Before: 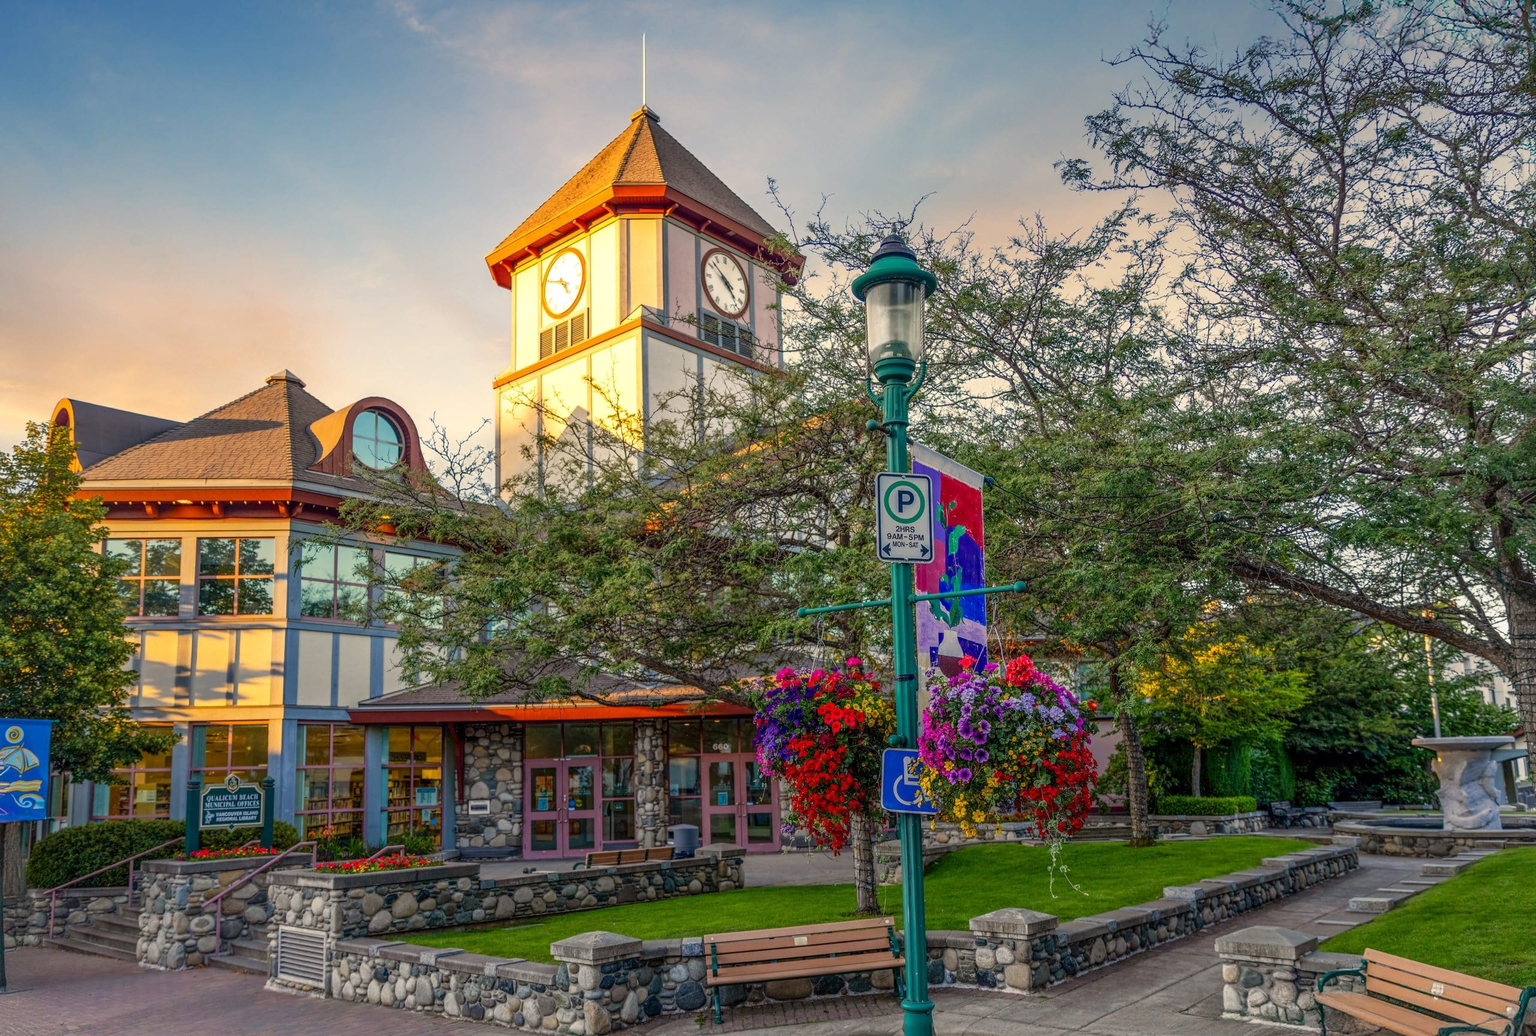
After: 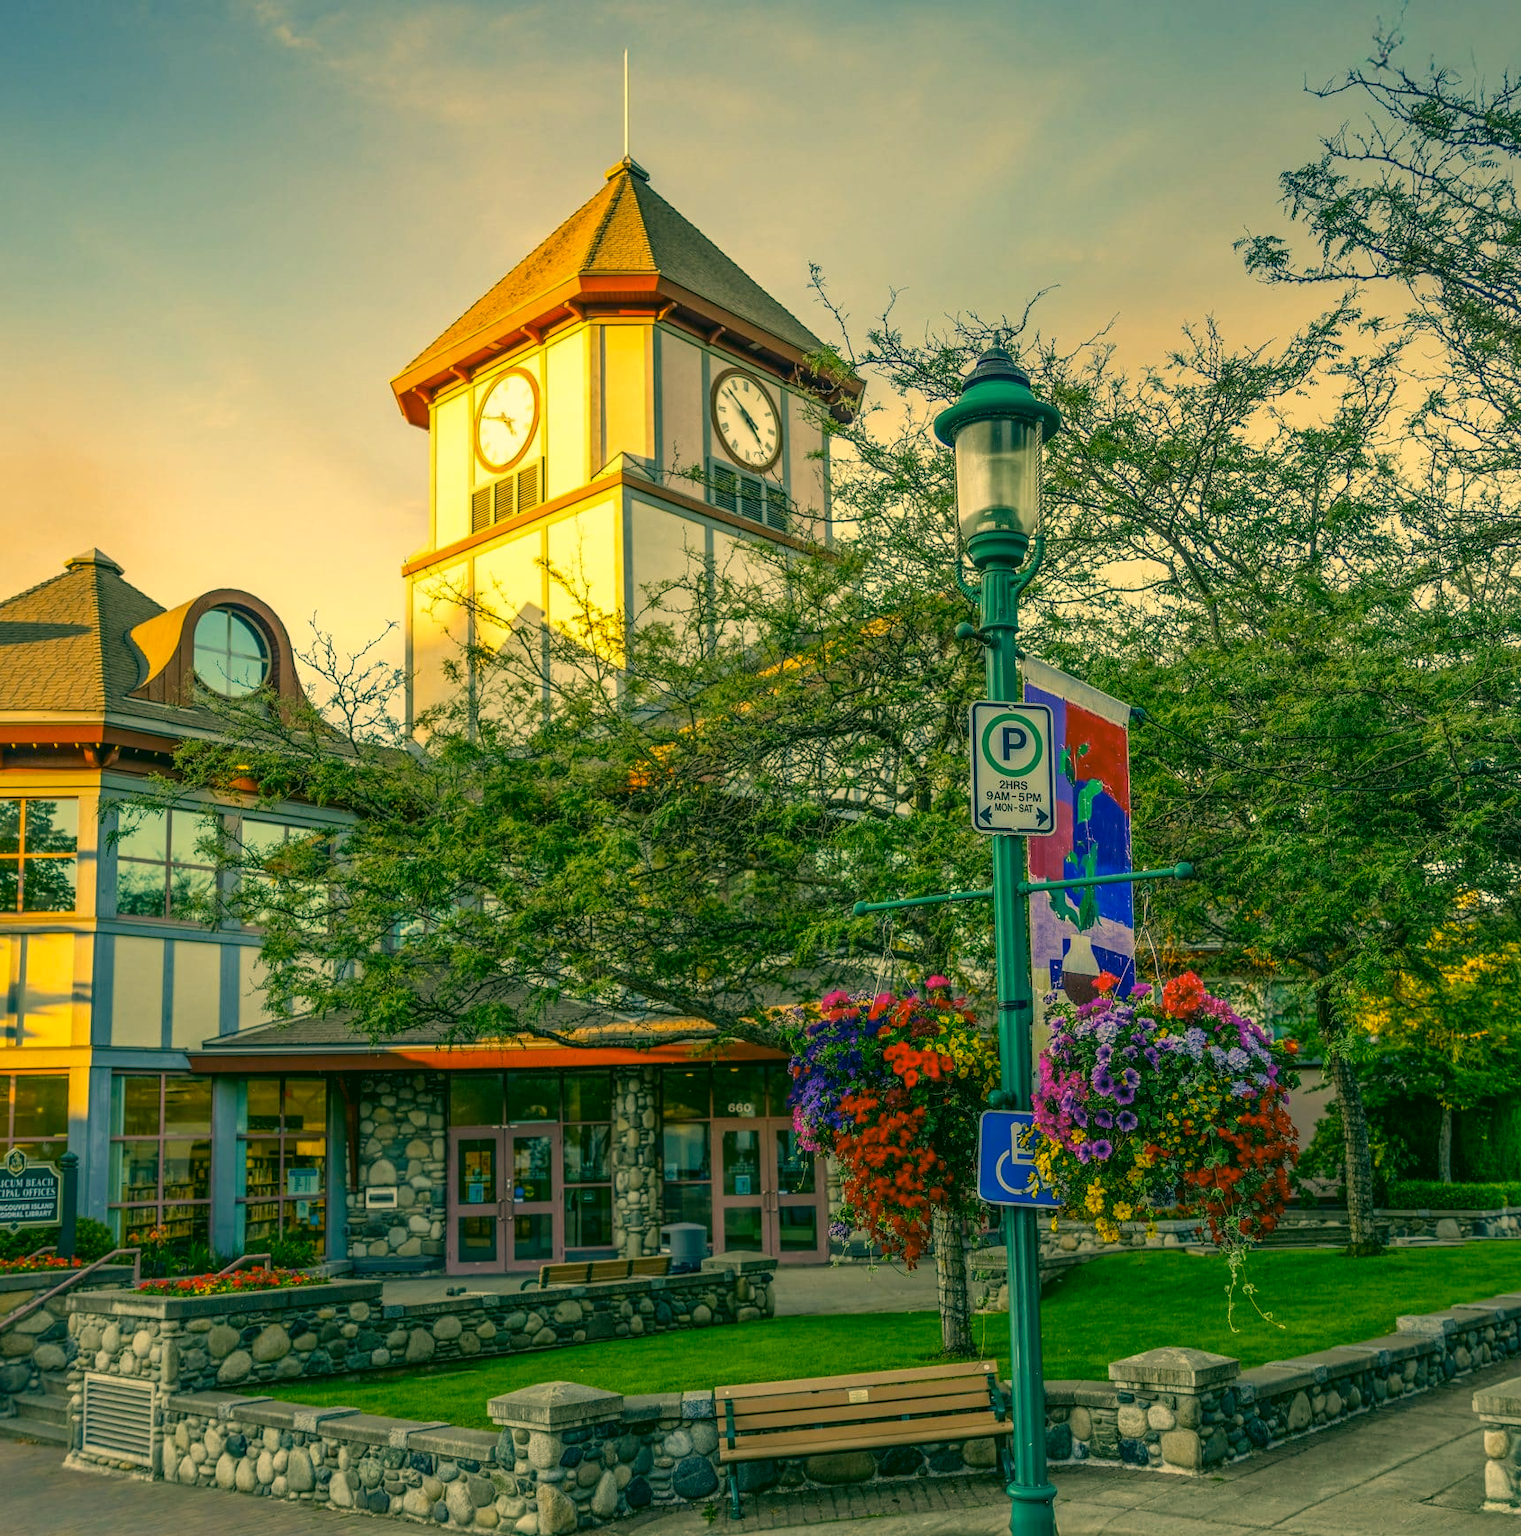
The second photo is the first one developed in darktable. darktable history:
crop and rotate: left 14.467%, right 18.72%
color correction: highlights a* 5.71, highlights b* 32.83, shadows a* -26.34, shadows b* 3.77
